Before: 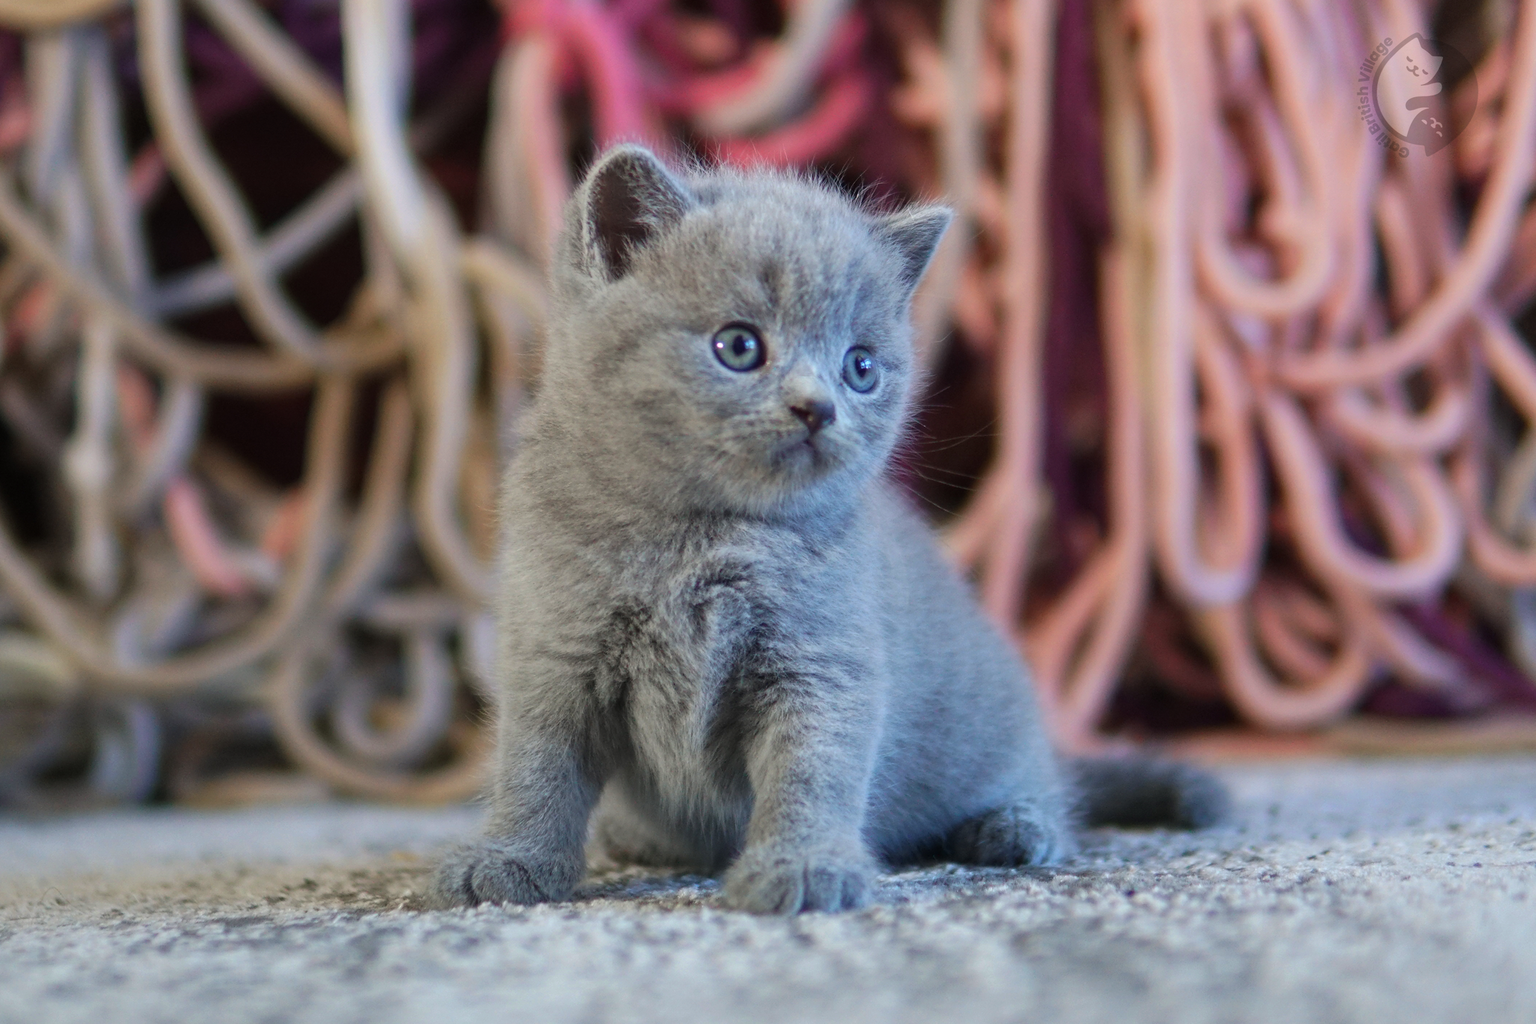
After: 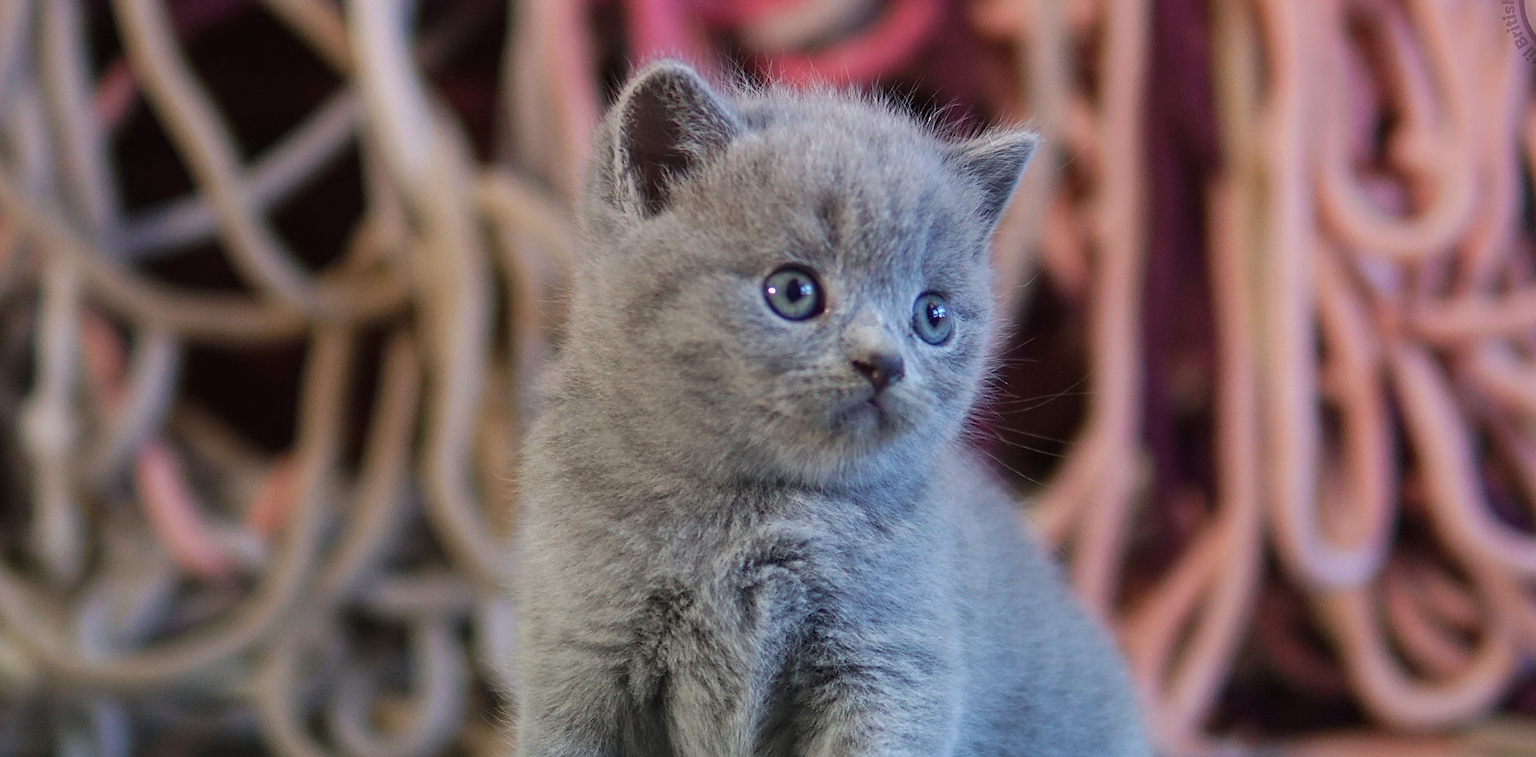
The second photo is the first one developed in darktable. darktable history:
exposure: exposure -0.05 EV
sharpen: on, module defaults
graduated density: density 0.38 EV, hardness 21%, rotation -6.11°, saturation 32%
crop: left 3.015%, top 8.969%, right 9.647%, bottom 26.457%
